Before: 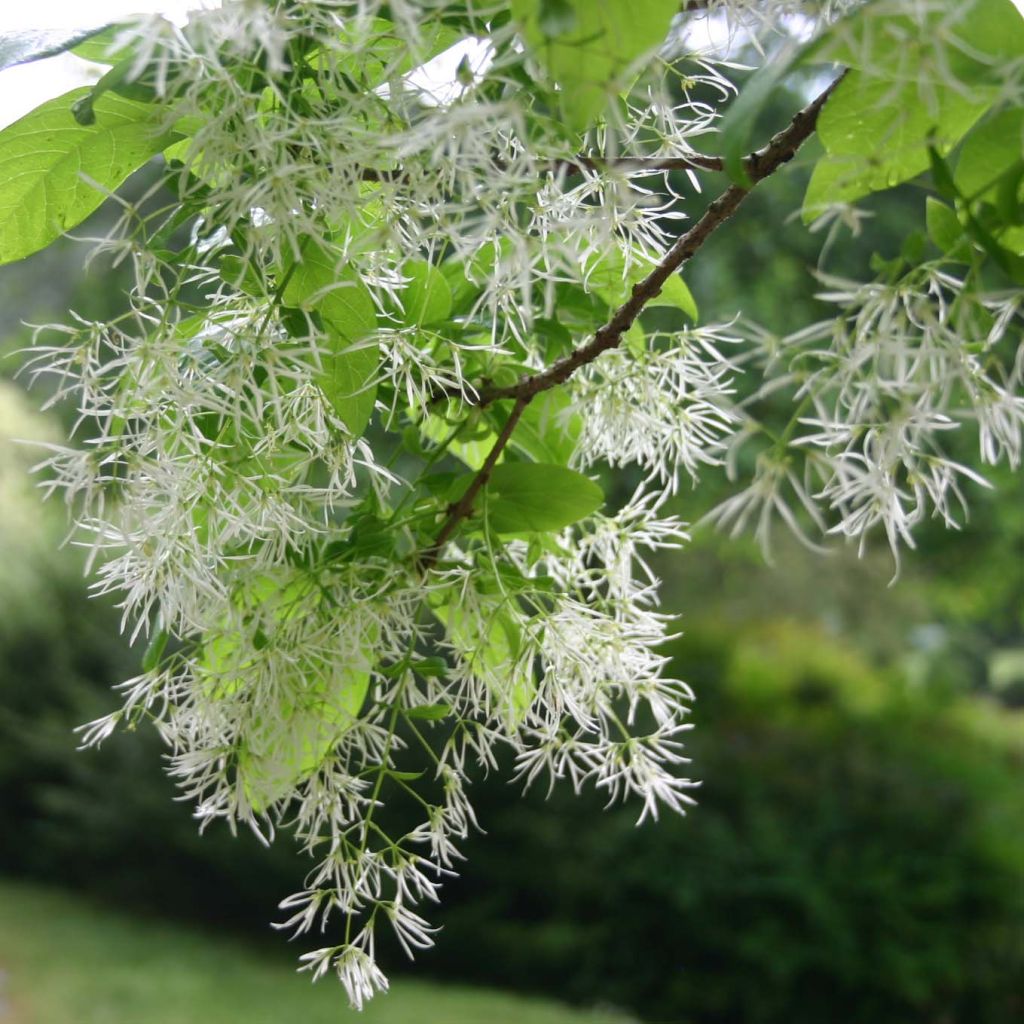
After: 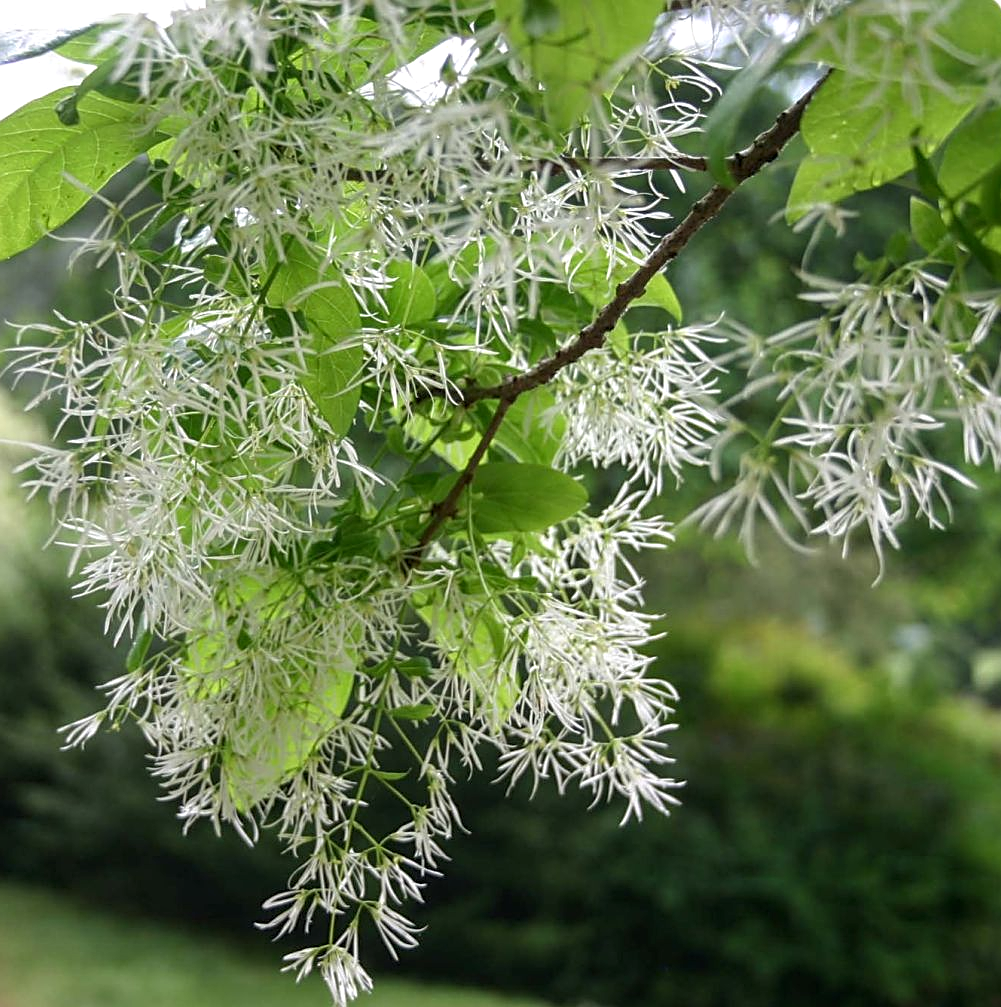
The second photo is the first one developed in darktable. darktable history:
crop and rotate: left 1.576%, right 0.649%, bottom 1.587%
sharpen: amount 0.575
local contrast: on, module defaults
